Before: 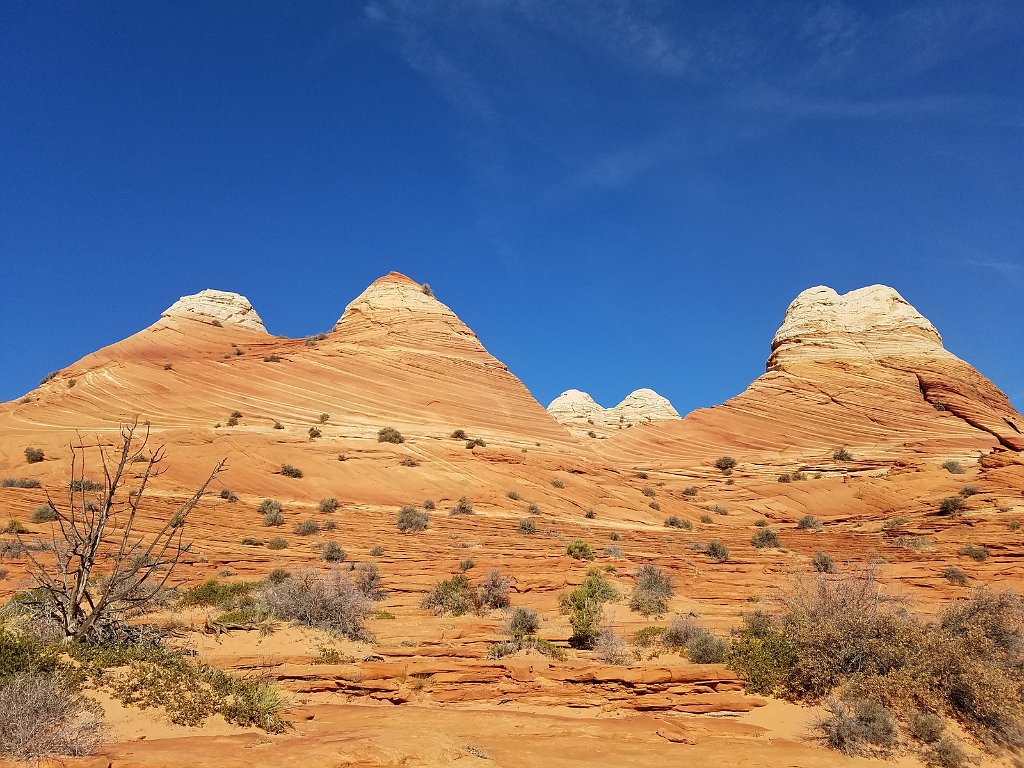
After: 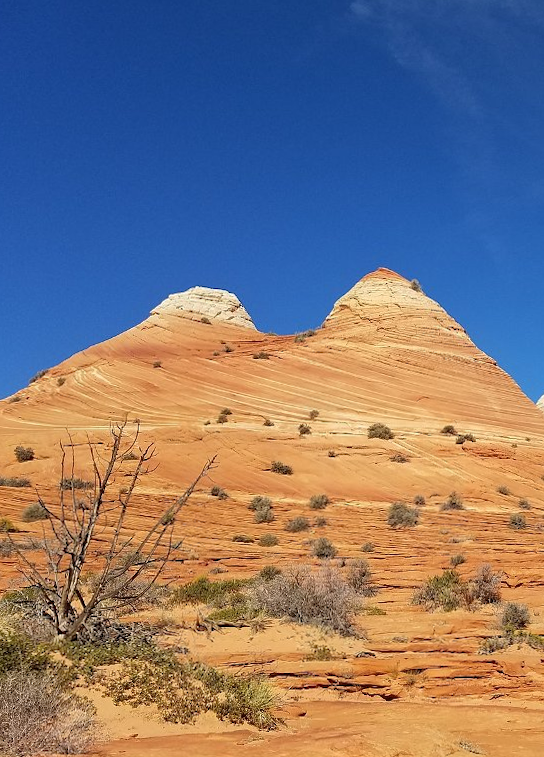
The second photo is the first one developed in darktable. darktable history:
crop: left 0.587%, right 45.588%, bottom 0.086%
rotate and perspective: rotation -0.45°, automatic cropping original format, crop left 0.008, crop right 0.992, crop top 0.012, crop bottom 0.988
